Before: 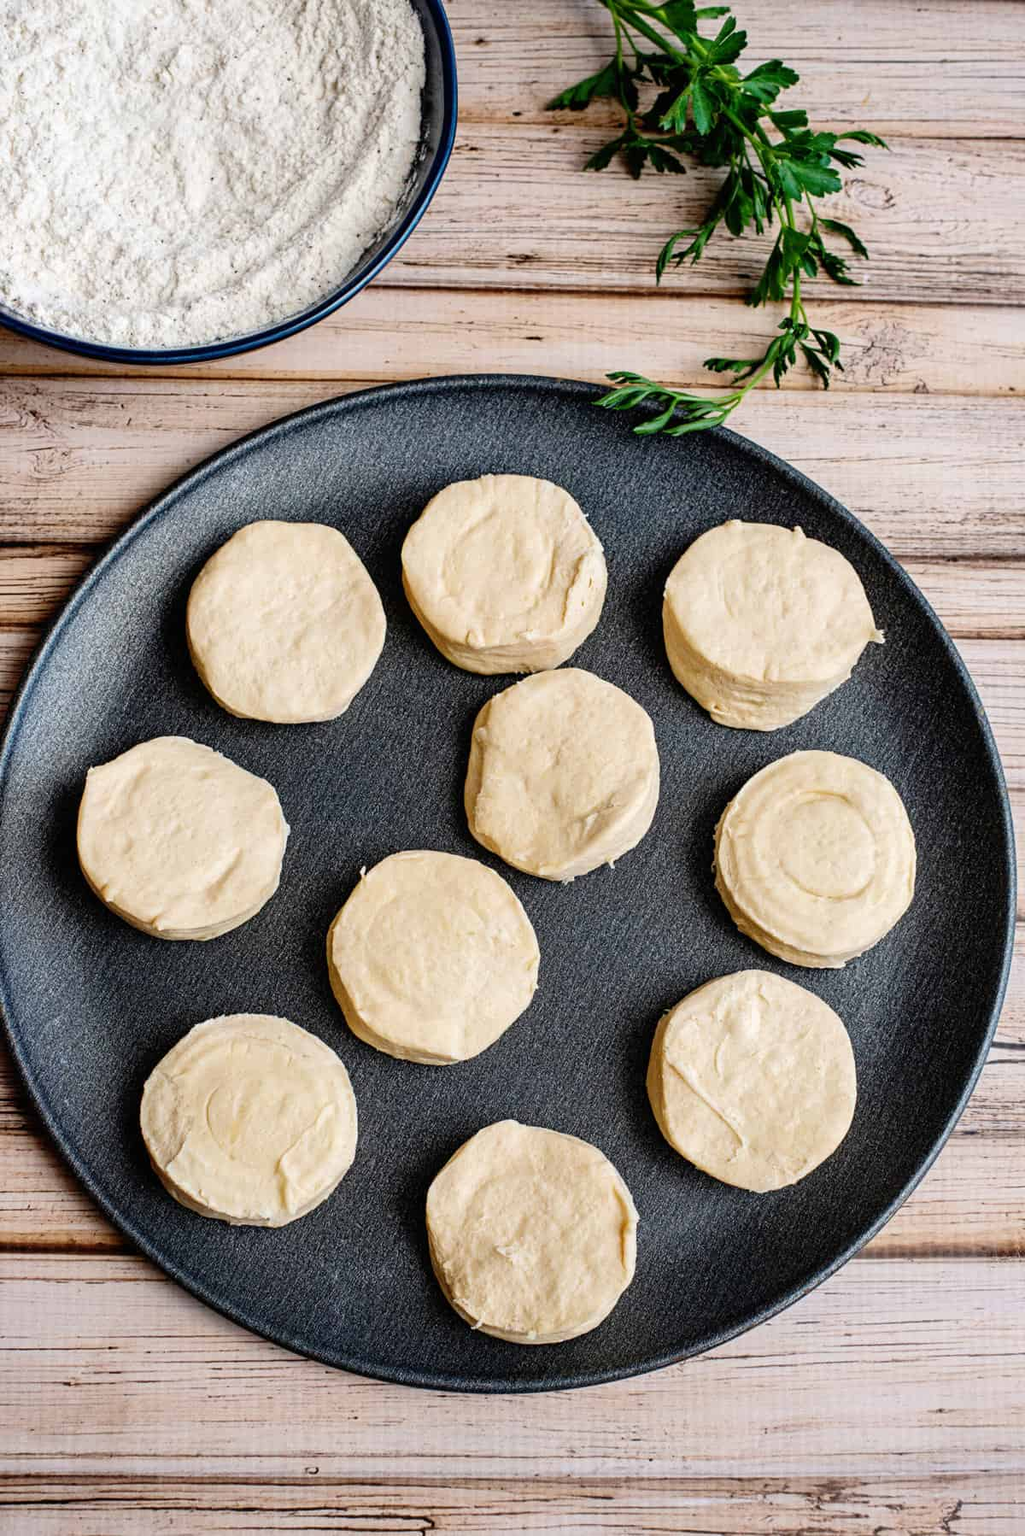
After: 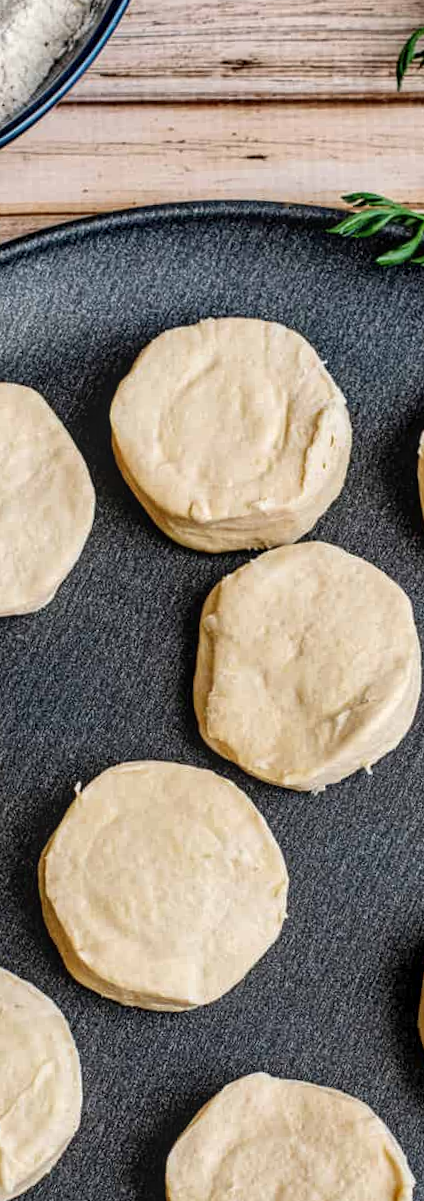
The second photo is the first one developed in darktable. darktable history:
local contrast: on, module defaults
rotate and perspective: rotation -2°, crop left 0.022, crop right 0.978, crop top 0.049, crop bottom 0.951
crop and rotate: left 29.476%, top 10.214%, right 35.32%, bottom 17.333%
